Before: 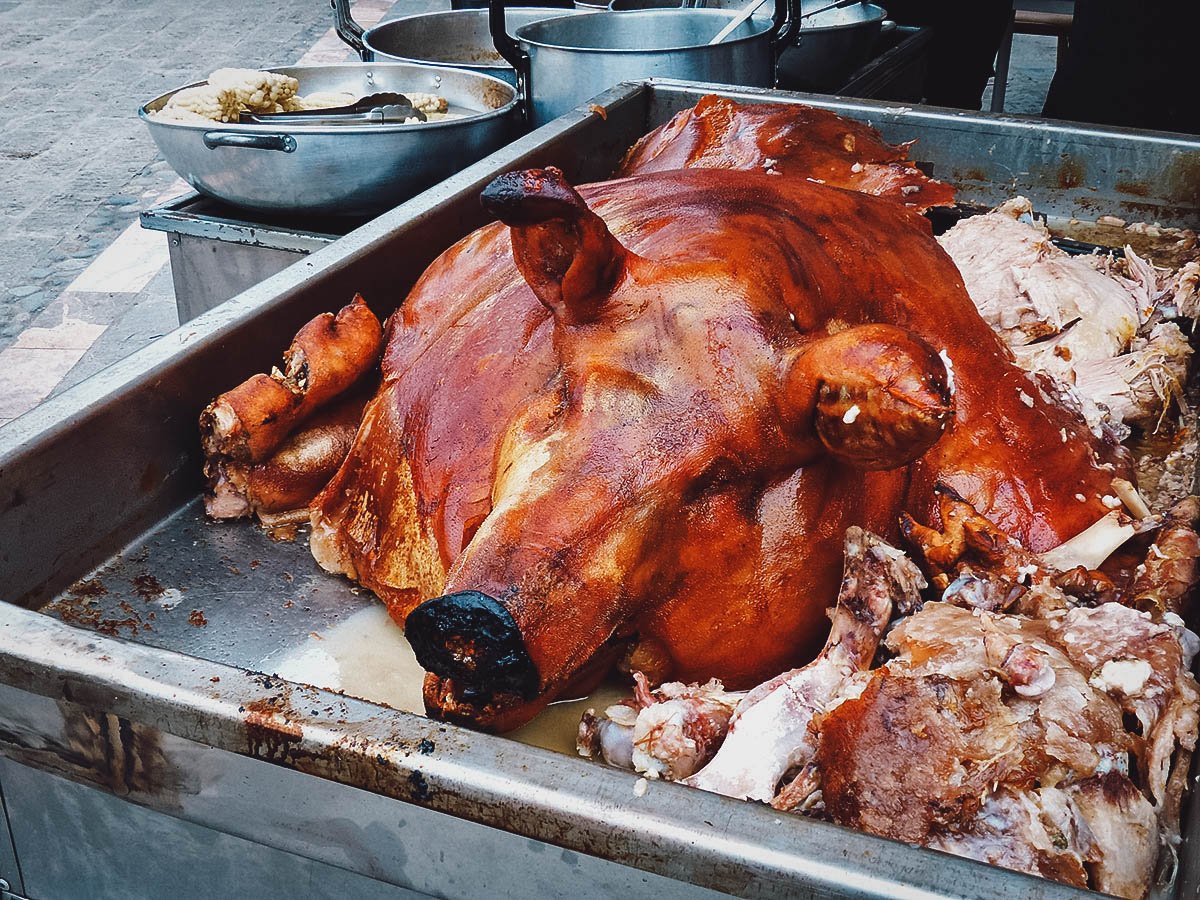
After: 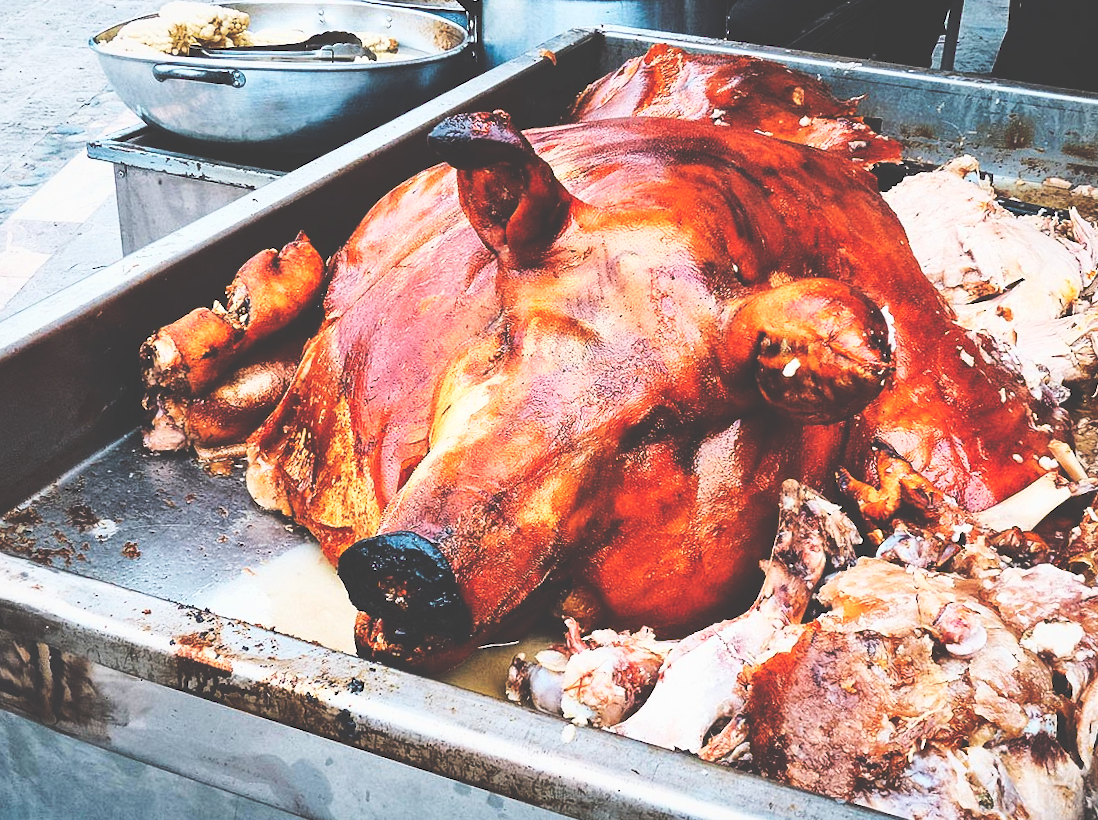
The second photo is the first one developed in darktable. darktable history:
crop and rotate: angle -1.87°, left 3.155%, top 4.31%, right 1.408%, bottom 0.553%
tone curve: curves: ch0 [(0, 0) (0.003, 0.224) (0.011, 0.229) (0.025, 0.234) (0.044, 0.242) (0.069, 0.249) (0.1, 0.256) (0.136, 0.265) (0.177, 0.285) (0.224, 0.304) (0.277, 0.337) (0.335, 0.385) (0.399, 0.435) (0.468, 0.507) (0.543, 0.59) (0.623, 0.674) (0.709, 0.763) (0.801, 0.852) (0.898, 0.931) (1, 1)], preserve colors none
base curve: curves: ch0 [(0, 0) (0.028, 0.03) (0.121, 0.232) (0.46, 0.748) (0.859, 0.968) (1, 1)], preserve colors average RGB
